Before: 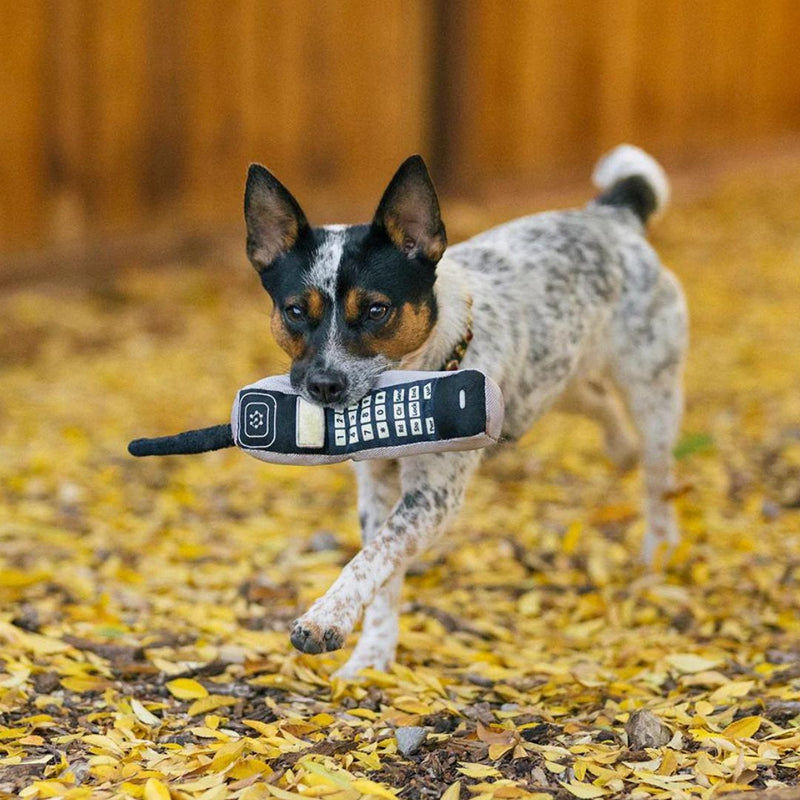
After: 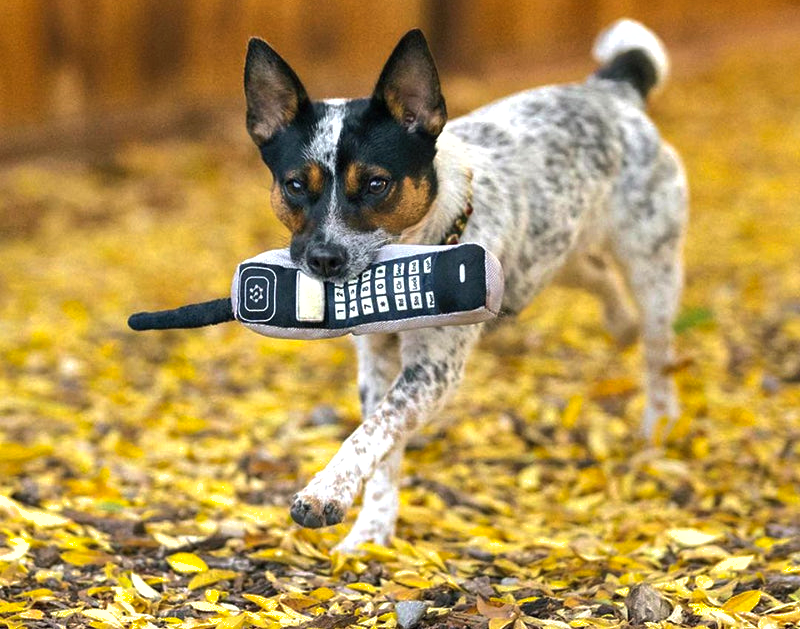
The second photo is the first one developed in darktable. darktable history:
tone equalizer: -8 EV -0.75 EV, -7 EV -0.7 EV, -6 EV -0.6 EV, -5 EV -0.4 EV, -3 EV 0.4 EV, -2 EV 0.6 EV, -1 EV 0.7 EV, +0 EV 0.75 EV, edges refinement/feathering 500, mask exposure compensation -1.57 EV, preserve details no
crop and rotate: top 15.774%, bottom 5.506%
shadows and highlights: on, module defaults
